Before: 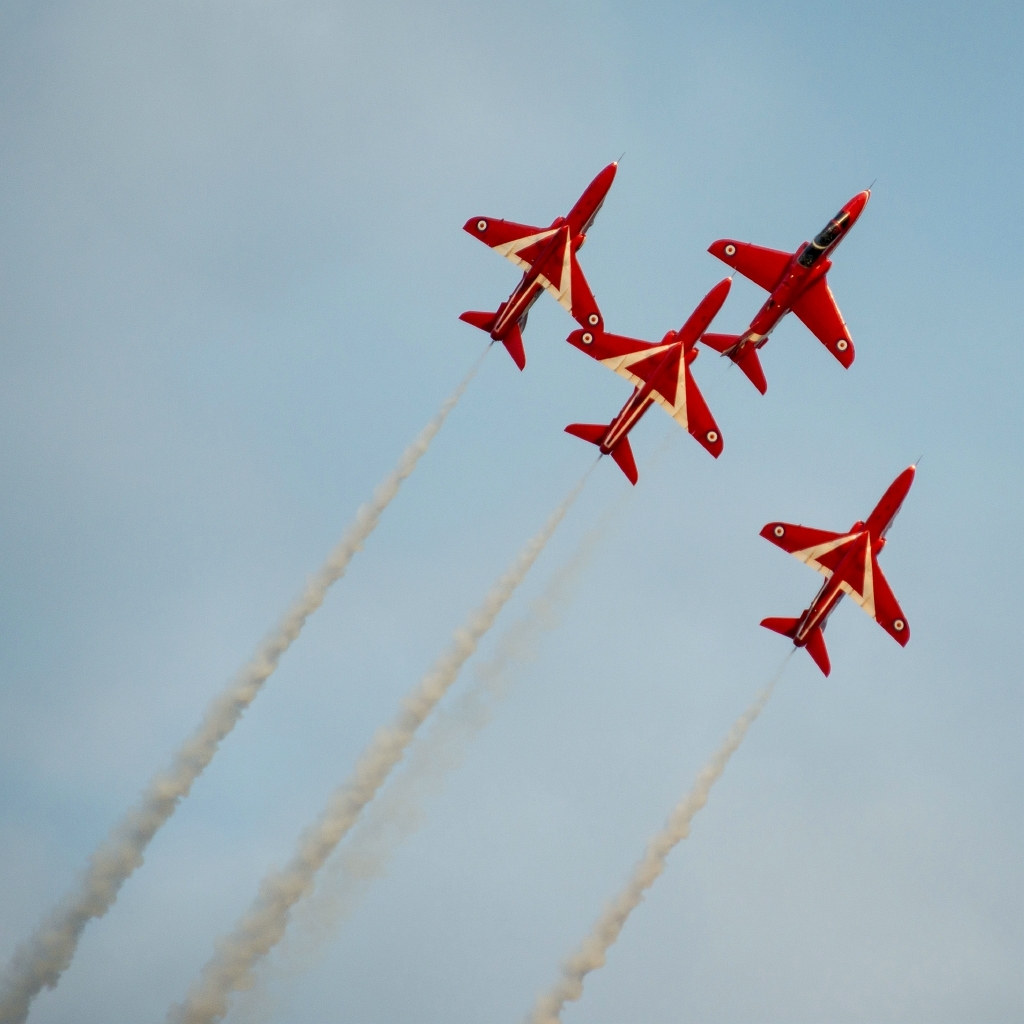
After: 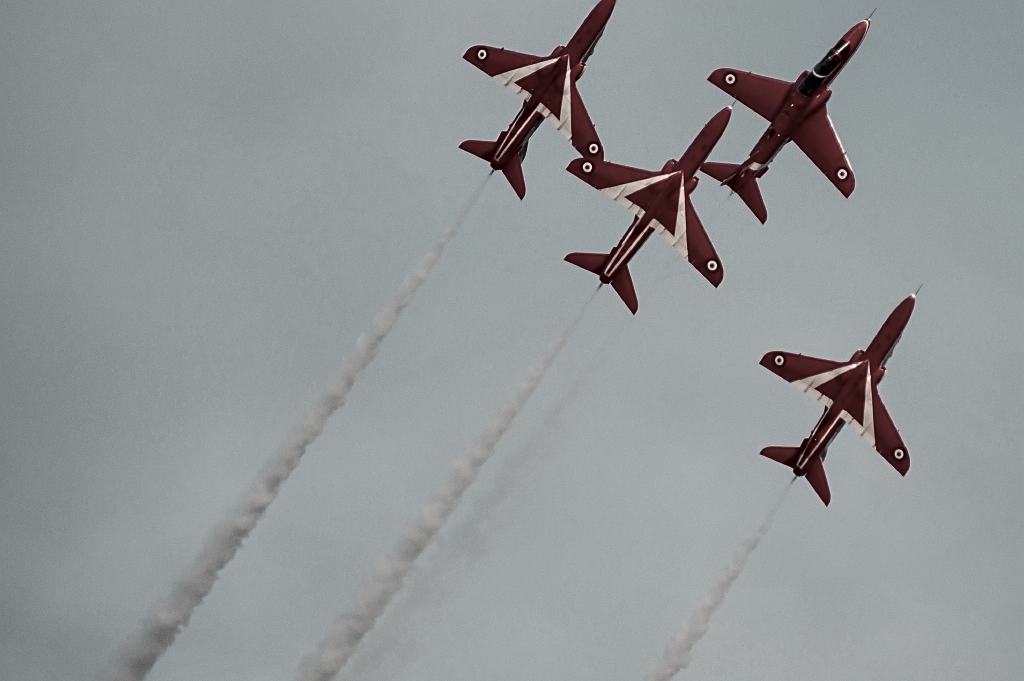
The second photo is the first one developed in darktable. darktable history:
contrast brightness saturation: contrast 0.1, brightness -0.26, saturation 0.14
sharpen: on, module defaults
crop: top 16.727%, bottom 16.727%
color contrast: green-magenta contrast 0.3, blue-yellow contrast 0.15
